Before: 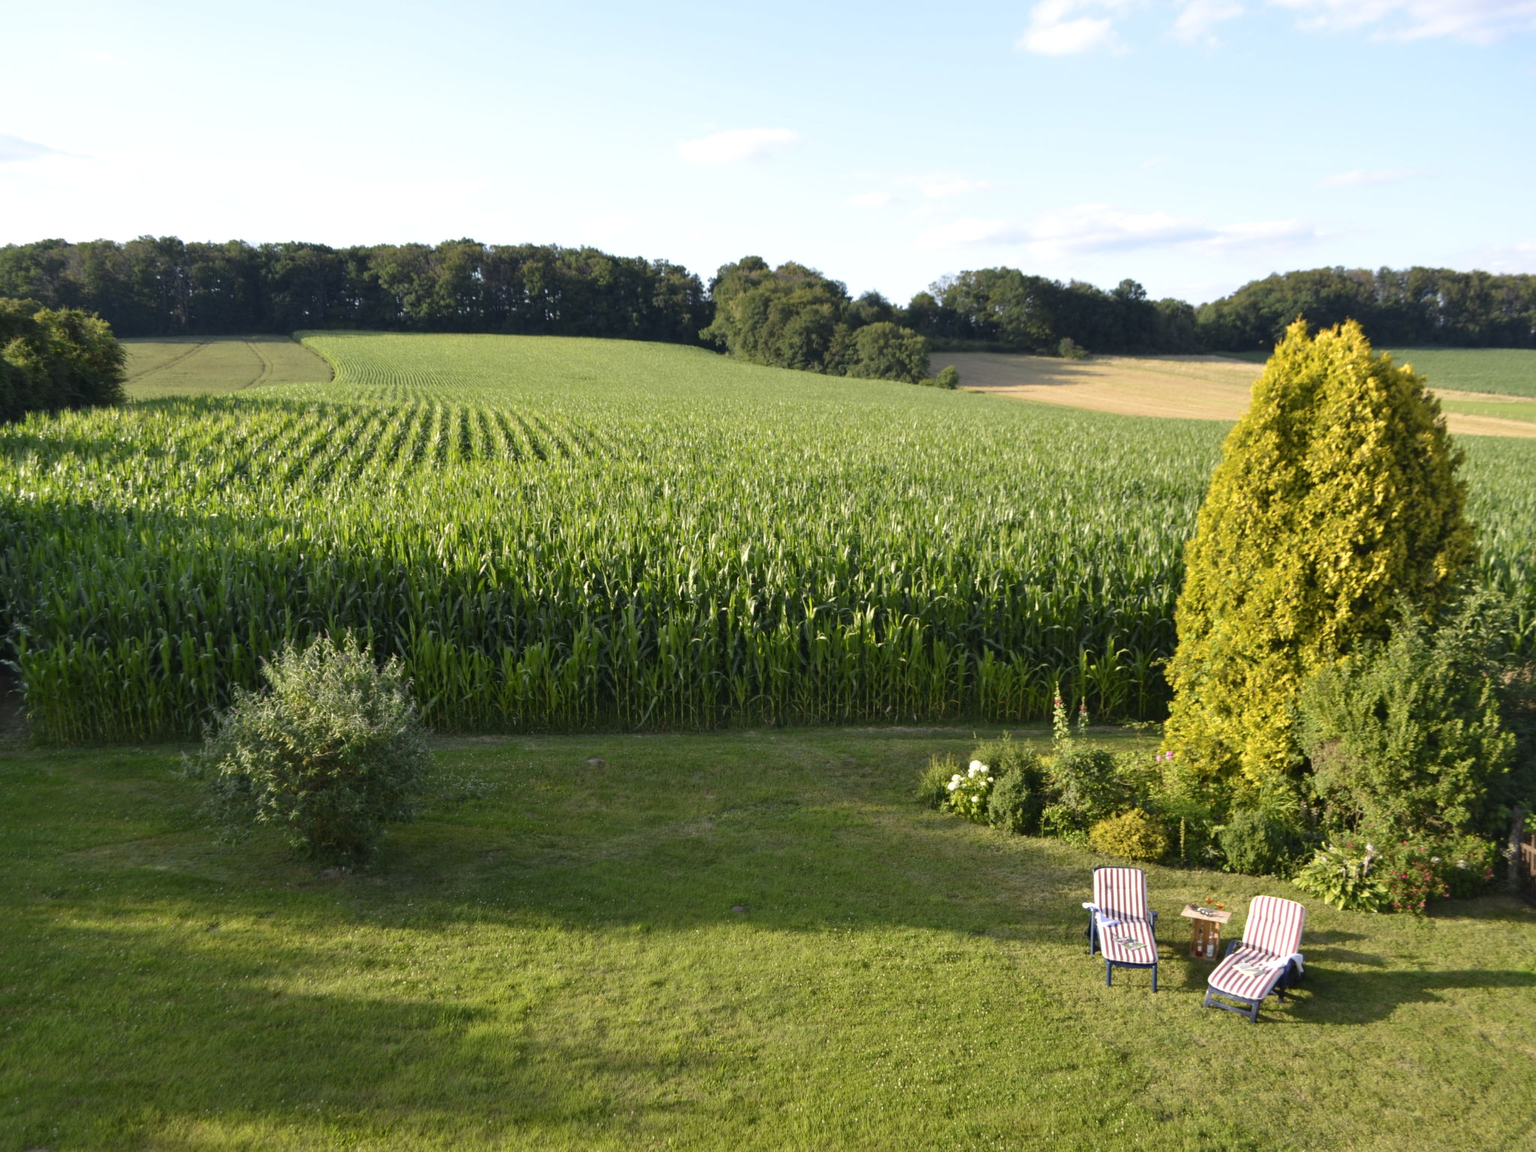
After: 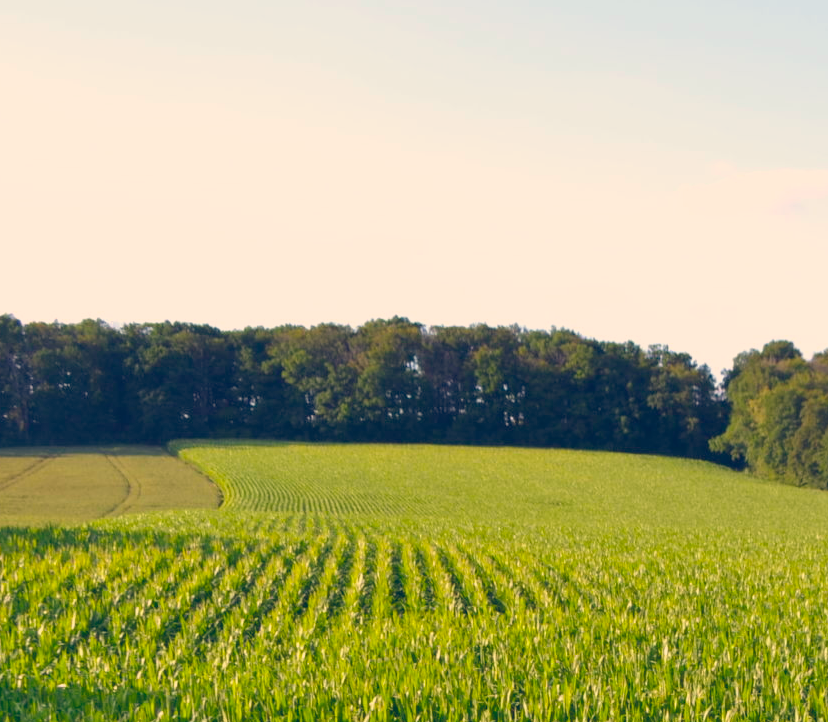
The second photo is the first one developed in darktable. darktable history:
crop and rotate: left 10.899%, top 0.112%, right 48.671%, bottom 52.827%
color balance rgb: power › luminance 1.369%, highlights gain › luminance 6.143%, highlights gain › chroma 1.219%, highlights gain › hue 87.97°, global offset › luminance 0.428%, global offset › chroma 0.202%, global offset › hue 255.31°, perceptual saturation grading › global saturation 29.405%, contrast -9.551%
color correction: highlights a* 11.99, highlights b* 12.36
